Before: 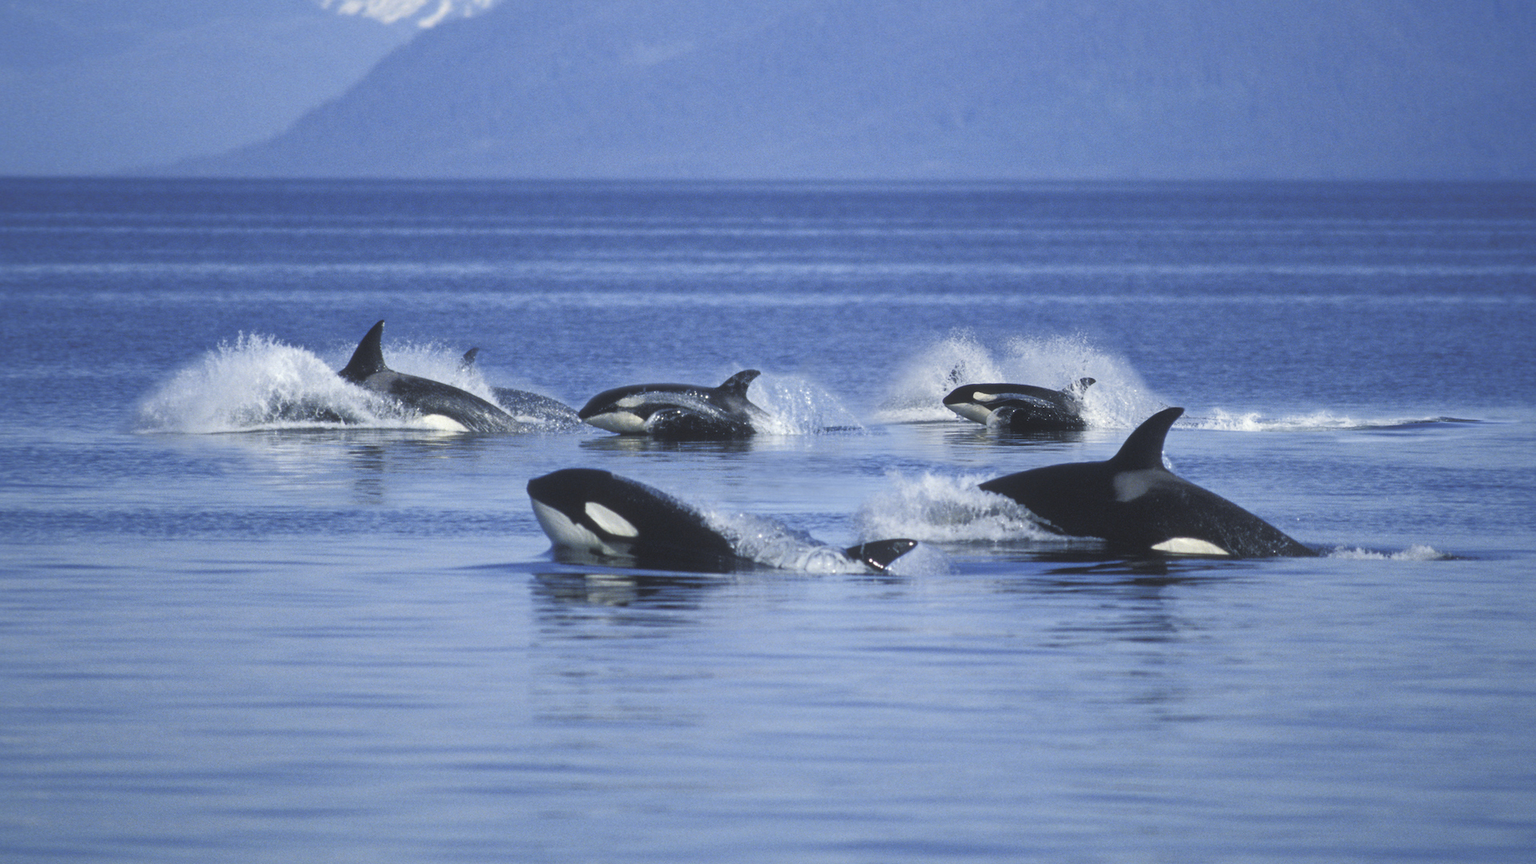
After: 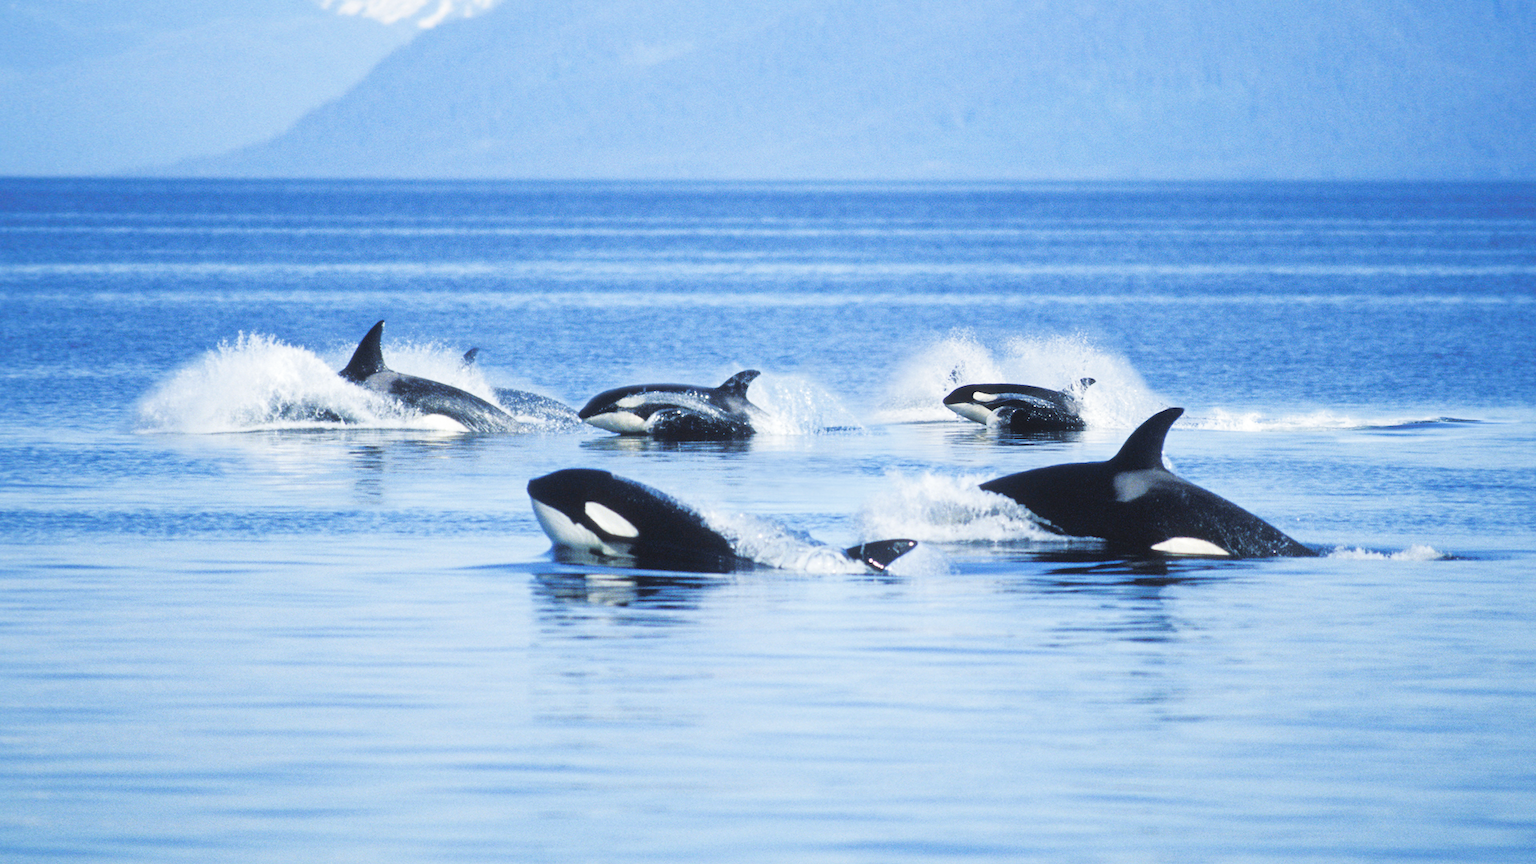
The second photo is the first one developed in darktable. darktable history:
base curve: curves: ch0 [(0, 0.003) (0.001, 0.002) (0.006, 0.004) (0.02, 0.022) (0.048, 0.086) (0.094, 0.234) (0.162, 0.431) (0.258, 0.629) (0.385, 0.8) (0.548, 0.918) (0.751, 0.988) (1, 1)], preserve colors none
rgb curve: curves: ch0 [(0, 0) (0.175, 0.154) (0.785, 0.663) (1, 1)]
